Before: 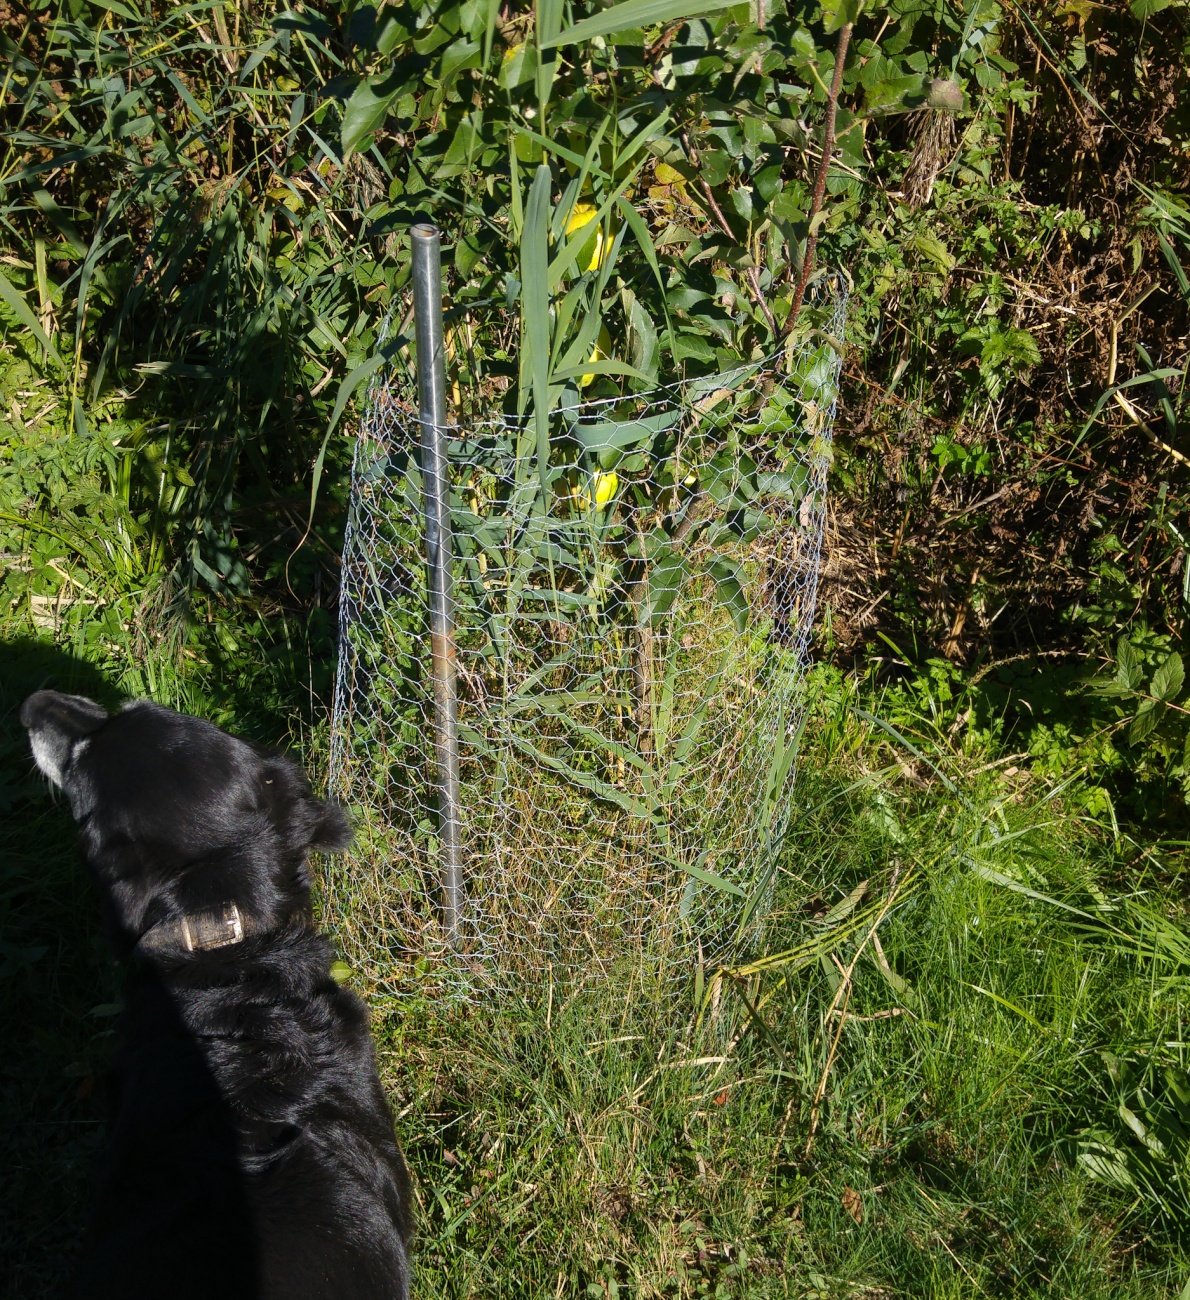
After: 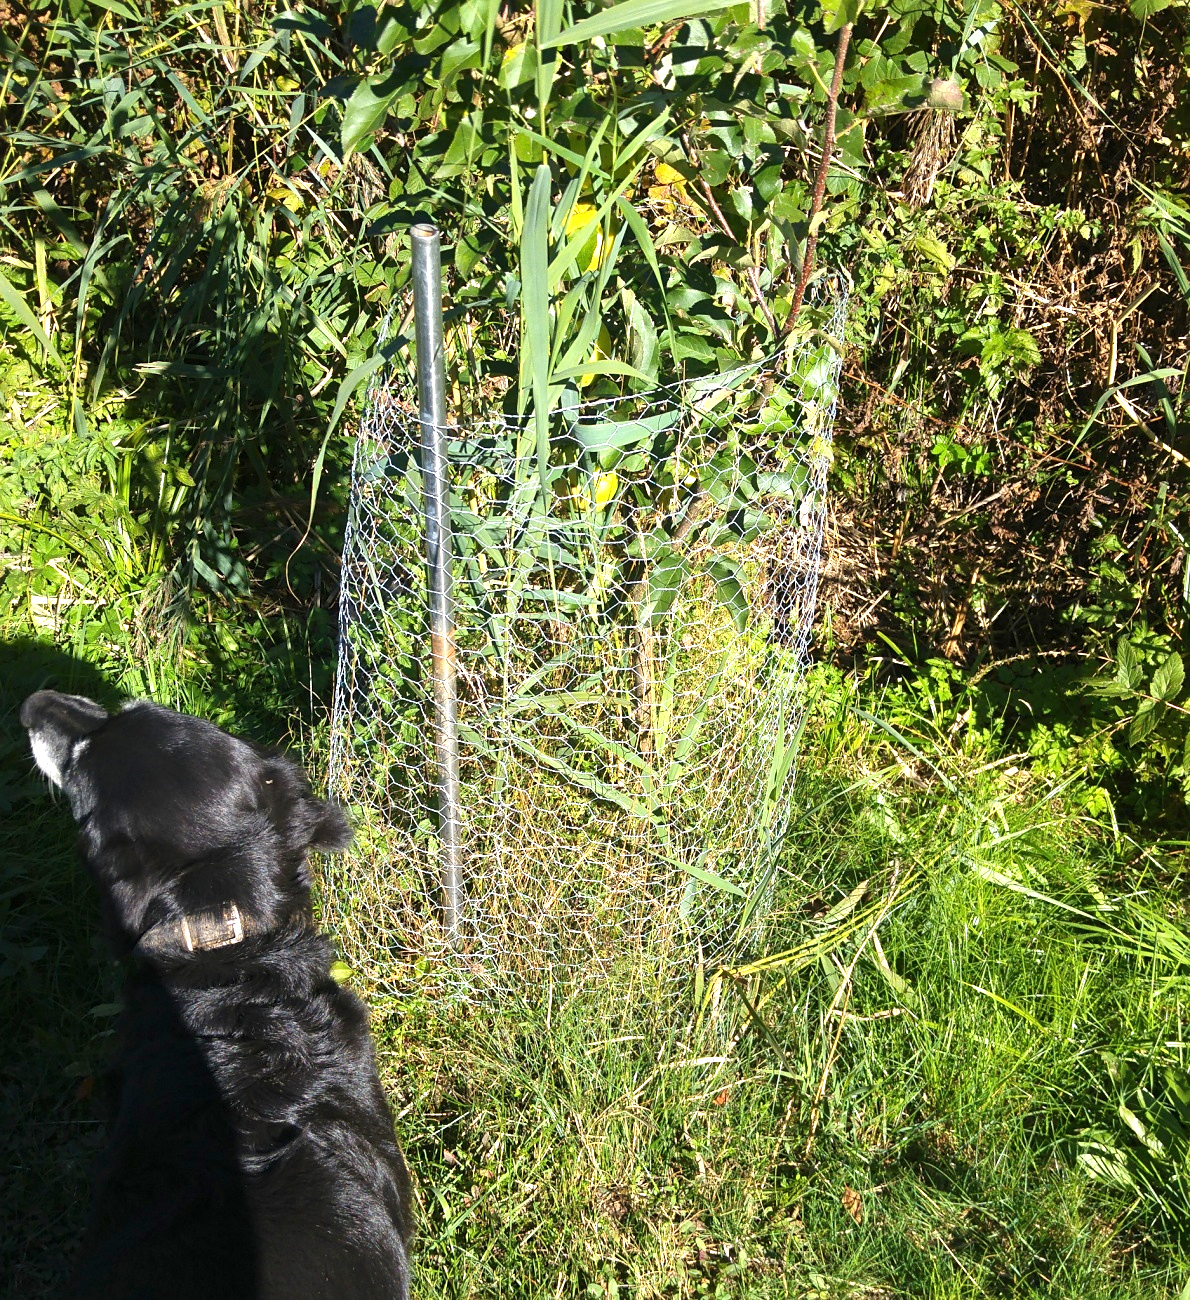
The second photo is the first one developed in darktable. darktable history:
sharpen: amount 0.209
exposure: black level correction 0, exposure 1.095 EV, compensate highlight preservation false
